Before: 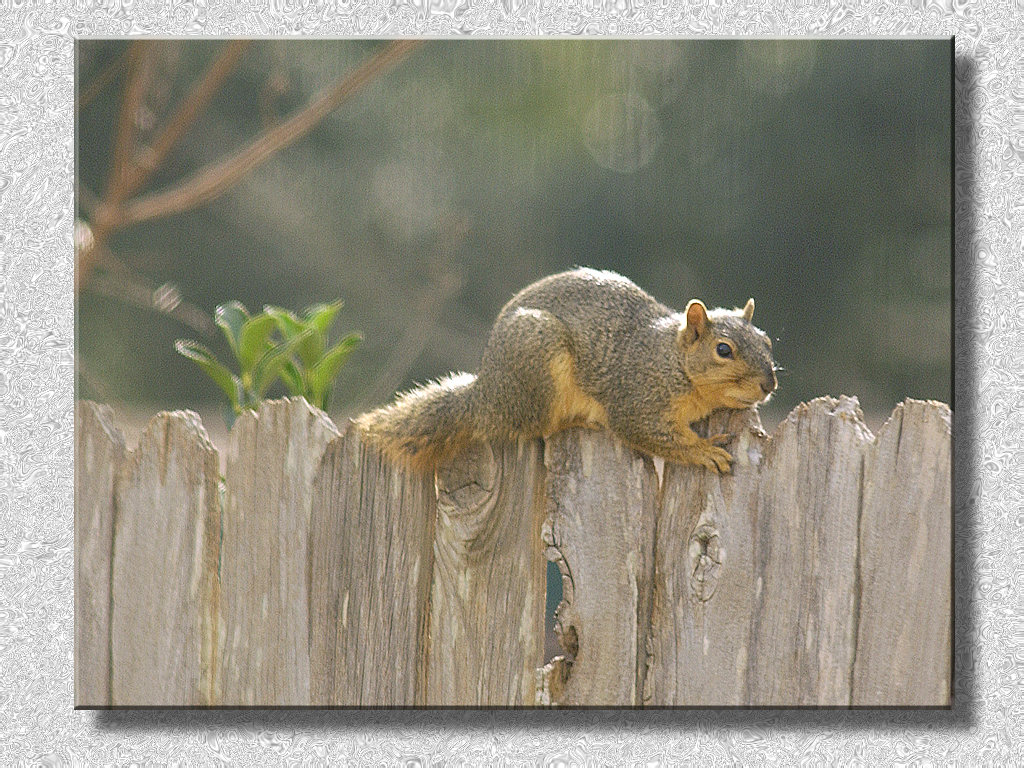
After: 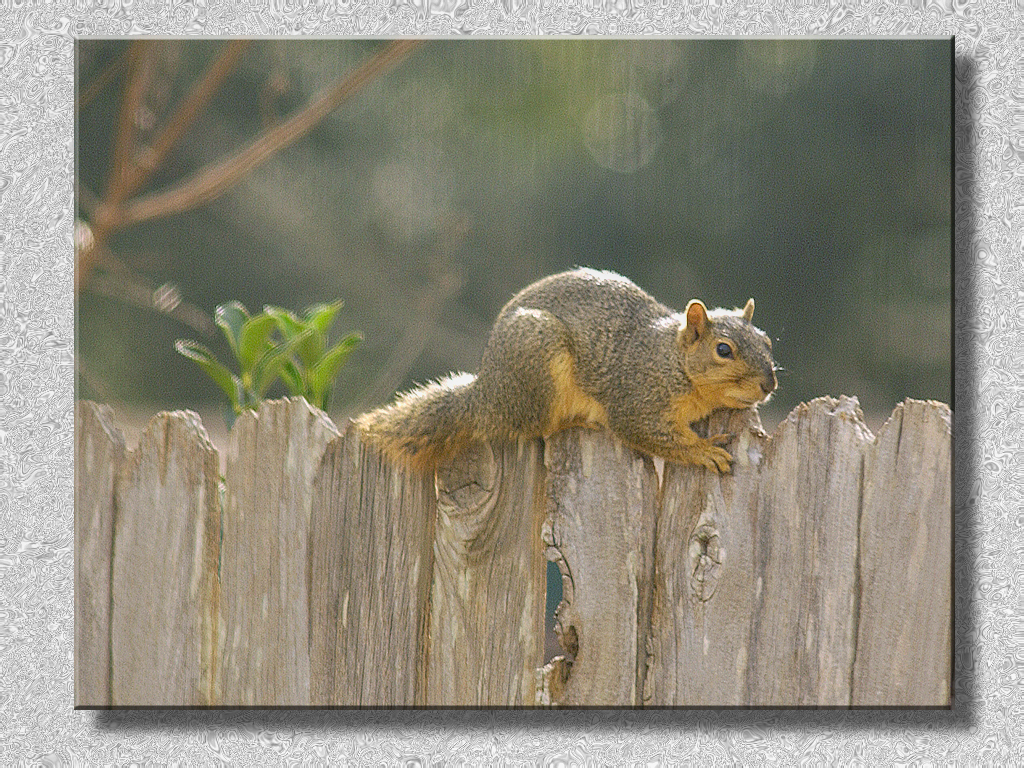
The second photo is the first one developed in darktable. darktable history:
local contrast: shadows 94%
lowpass: radius 0.1, contrast 0.85, saturation 1.1, unbound 0
